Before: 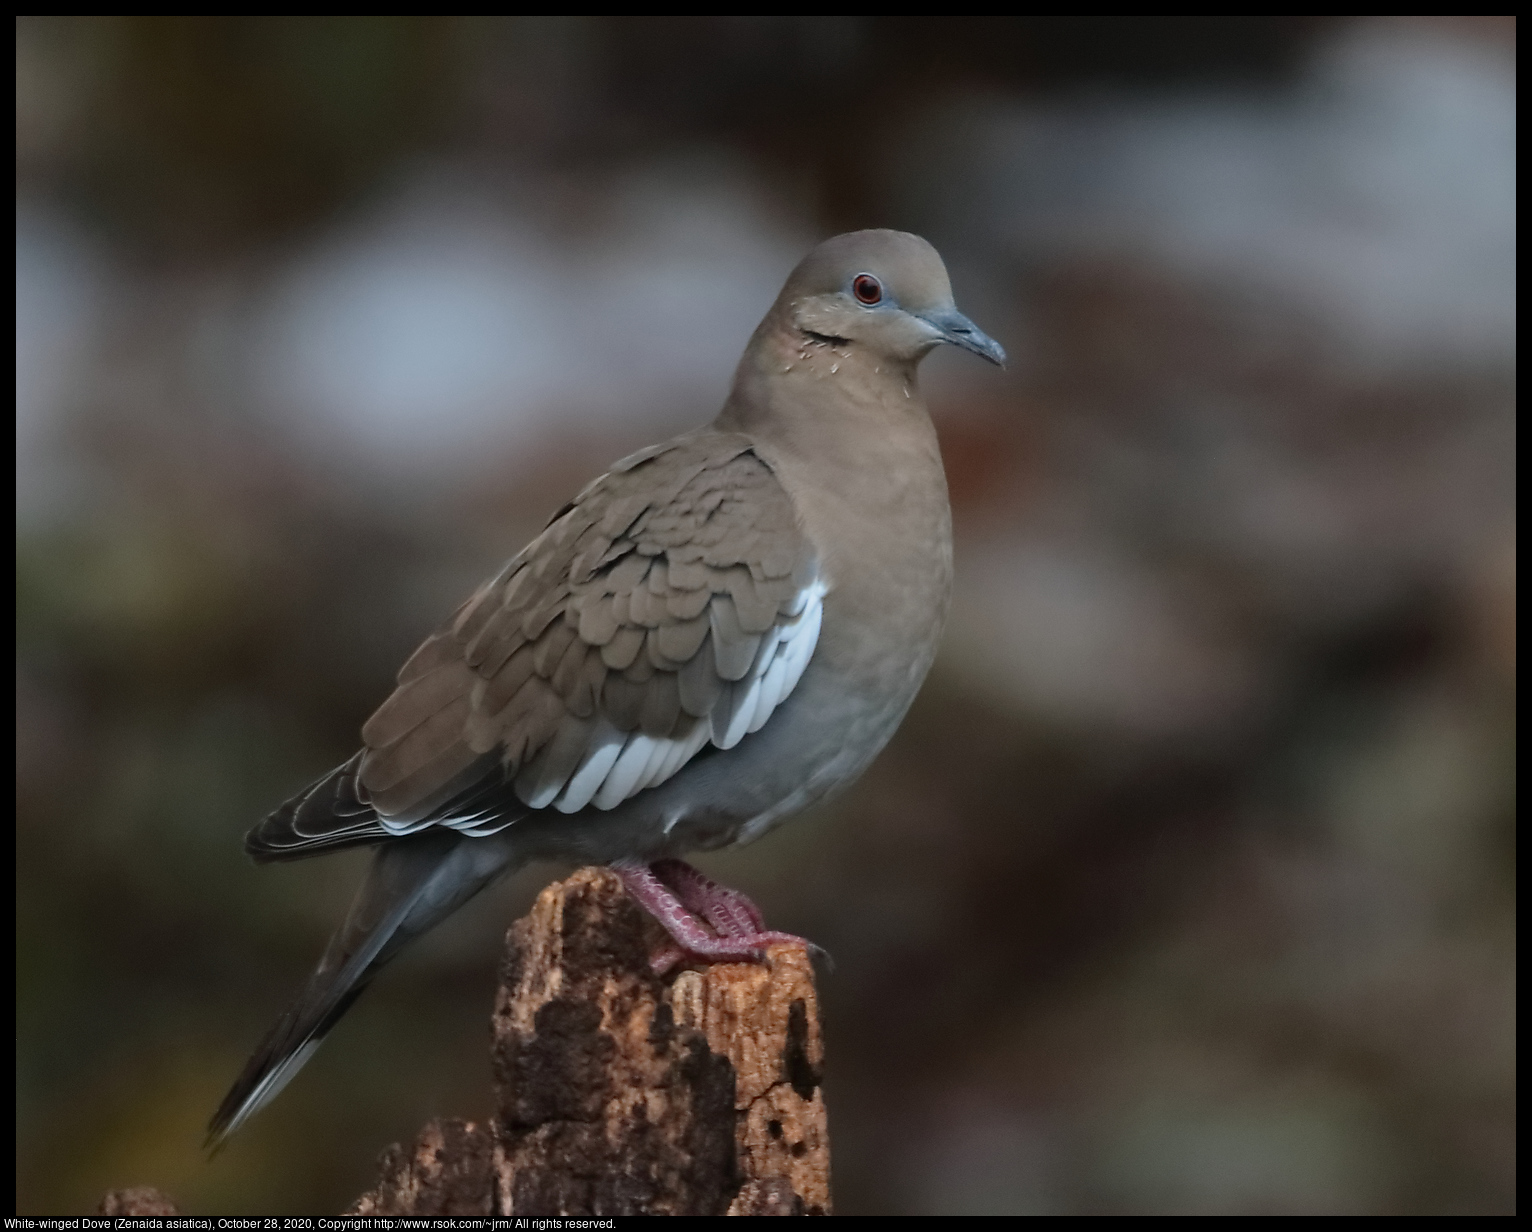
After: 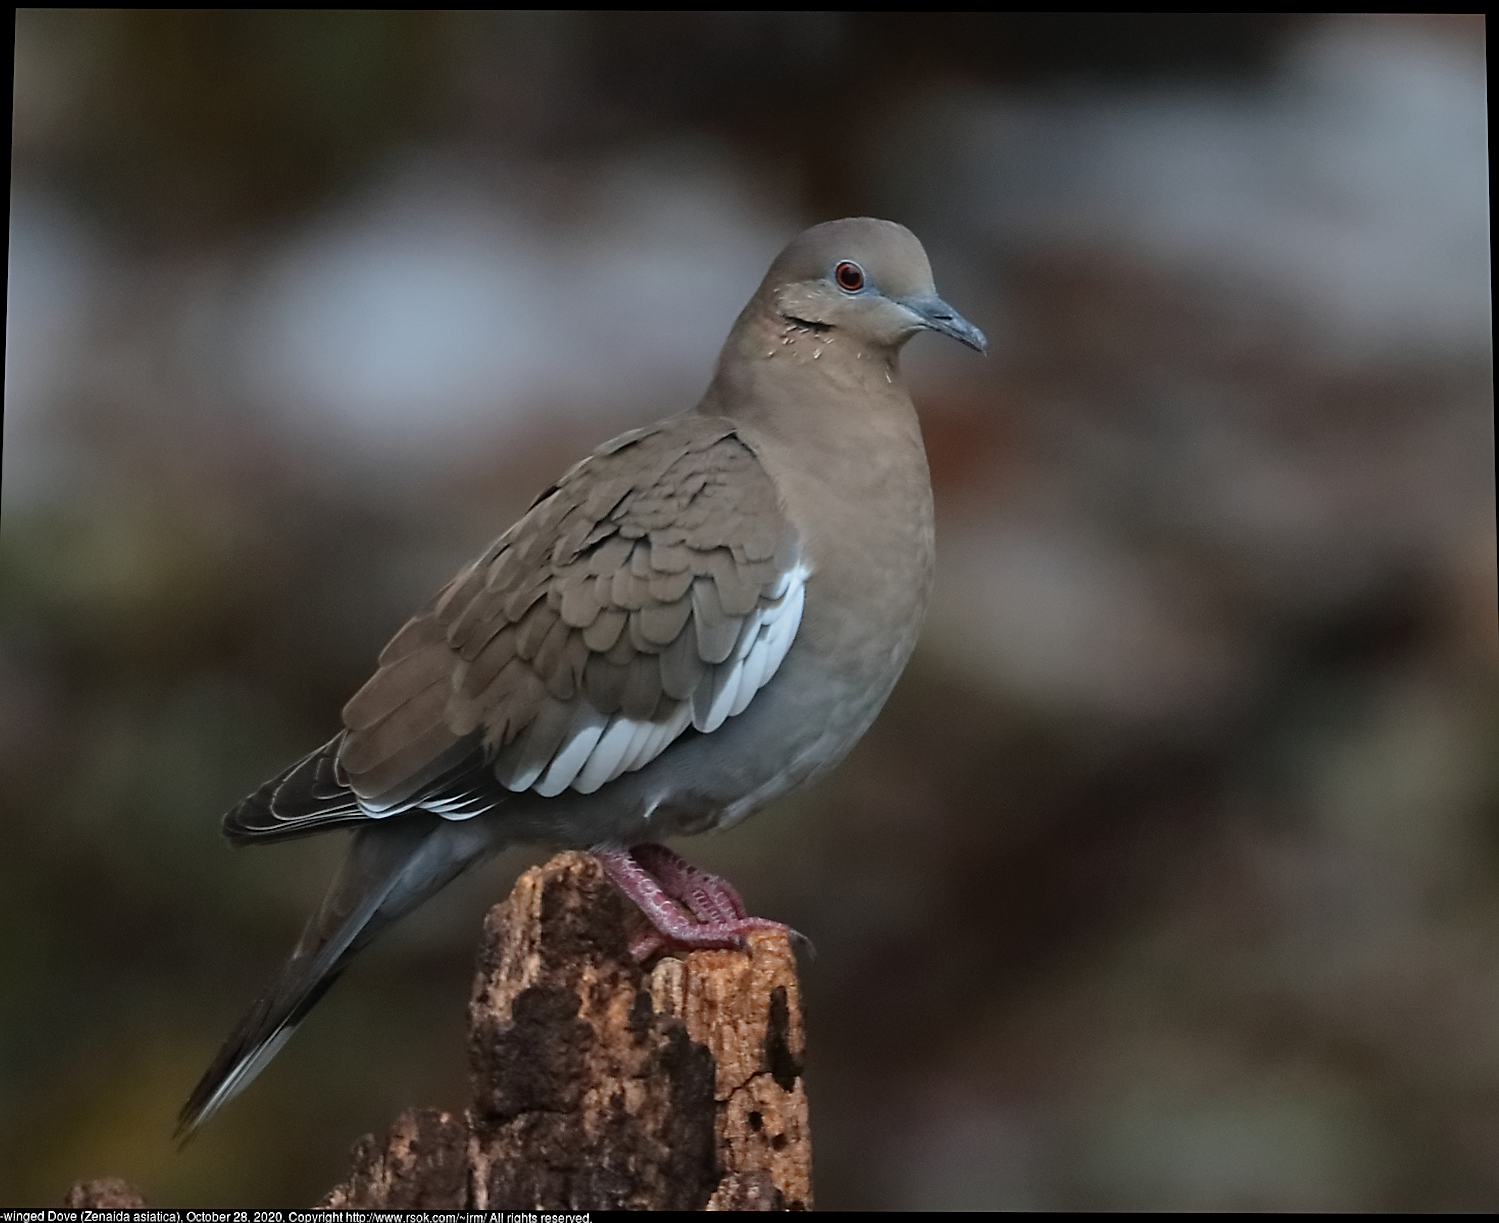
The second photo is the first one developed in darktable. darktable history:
sharpen: on, module defaults
rotate and perspective: rotation 0.226°, lens shift (vertical) -0.042, crop left 0.023, crop right 0.982, crop top 0.006, crop bottom 0.994
